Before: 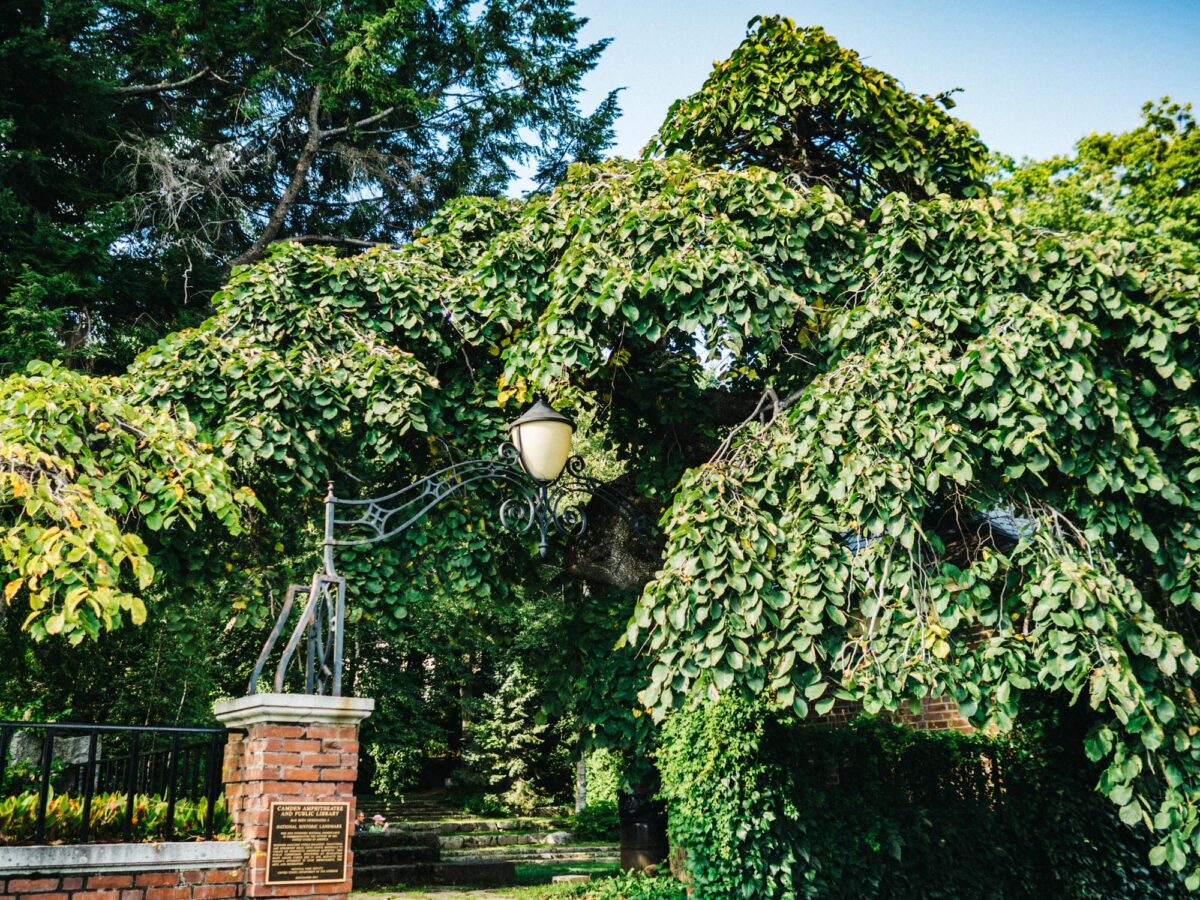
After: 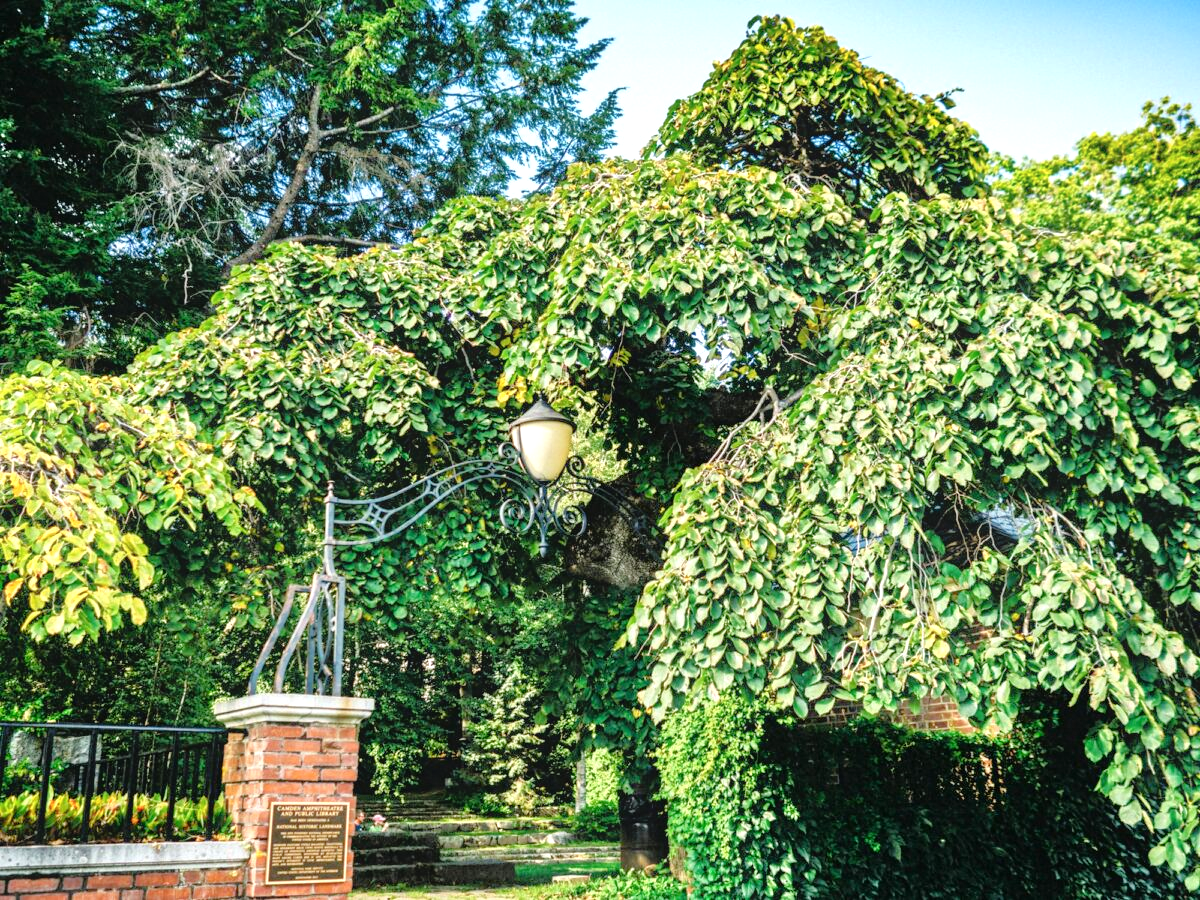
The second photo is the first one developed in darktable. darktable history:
color balance rgb: perceptual saturation grading › global saturation -3%
tone equalizer: -7 EV 0.15 EV, -6 EV 0.6 EV, -5 EV 1.15 EV, -4 EV 1.33 EV, -3 EV 1.15 EV, -2 EV 0.6 EV, -1 EV 0.15 EV, mask exposure compensation -0.5 EV
rotate and perspective: automatic cropping original format, crop left 0, crop top 0
contrast equalizer: y [[0.439, 0.44, 0.442, 0.457, 0.493, 0.498], [0.5 ×6], [0.5 ×6], [0 ×6], [0 ×6]], mix 0.59
exposure: black level correction 0.001, exposure 0.5 EV, compensate exposure bias true, compensate highlight preservation false
